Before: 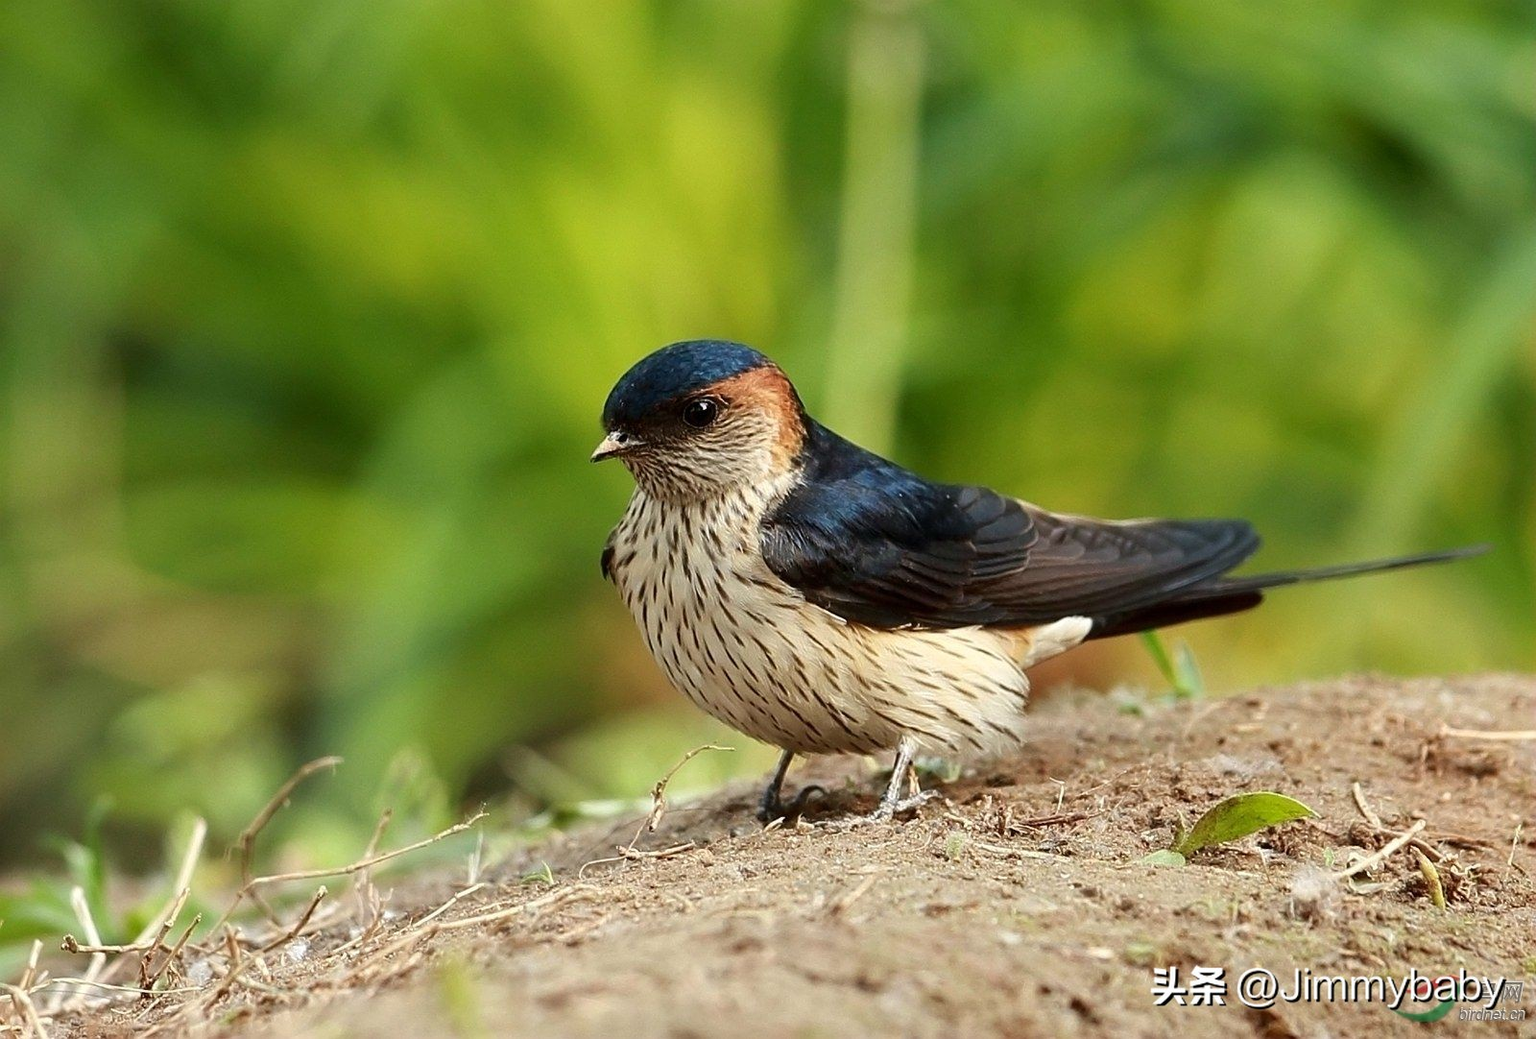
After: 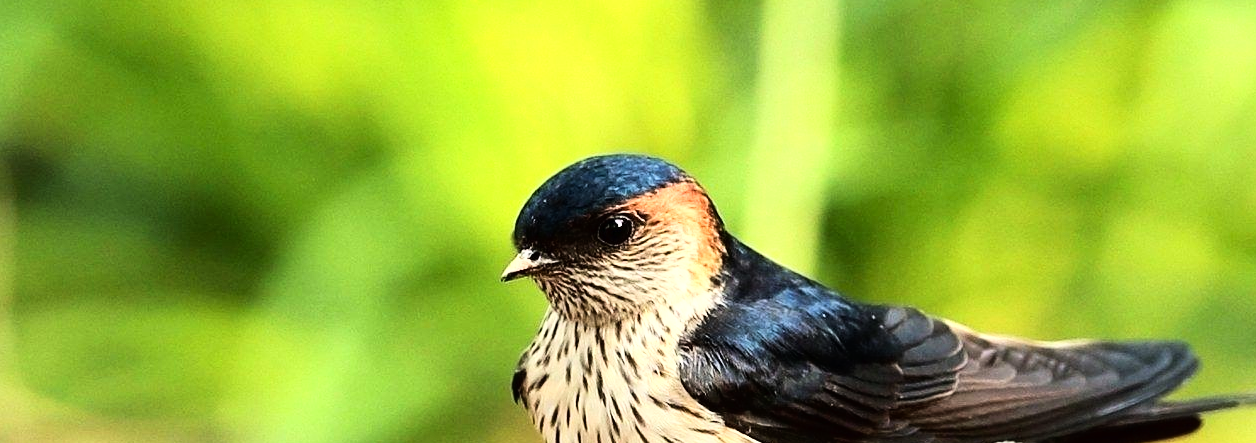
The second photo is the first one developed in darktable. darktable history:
base curve: curves: ch0 [(0, 0) (0.007, 0.004) (0.027, 0.03) (0.046, 0.07) (0.207, 0.54) (0.442, 0.872) (0.673, 0.972) (1, 1)], preserve colors average RGB
crop: left 7.185%, top 18.52%, right 14.298%, bottom 40.513%
